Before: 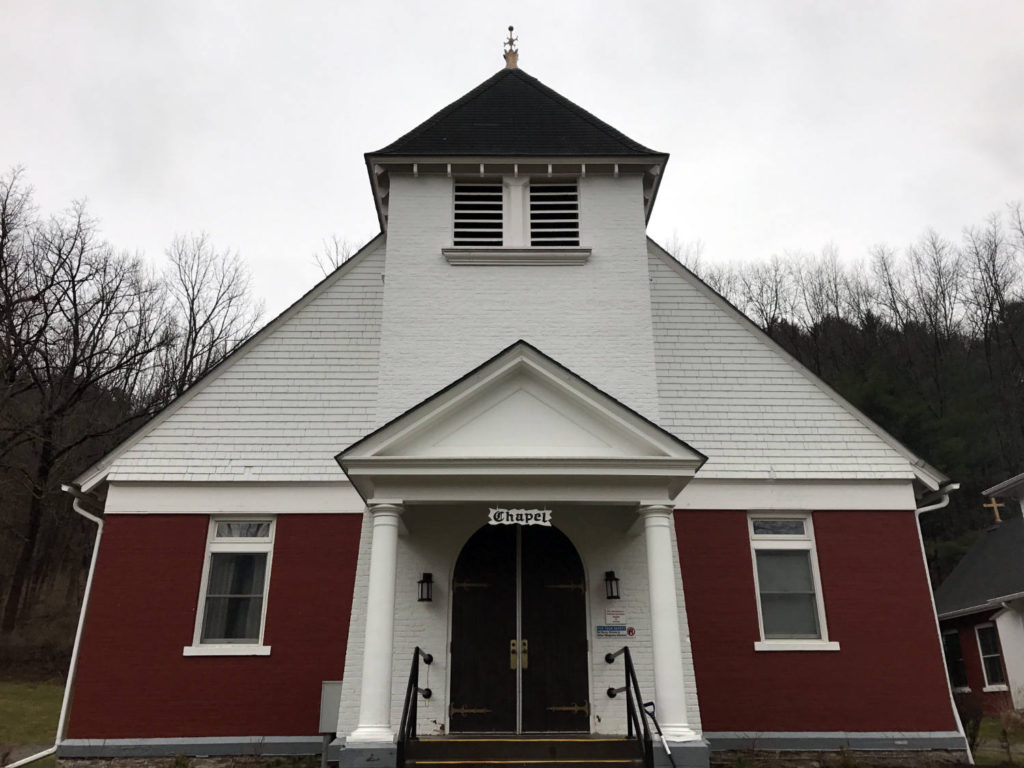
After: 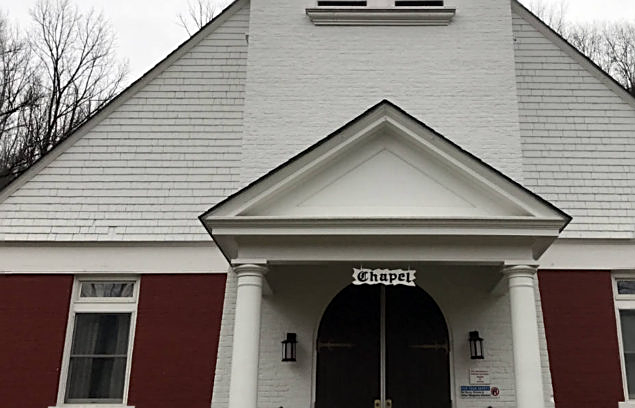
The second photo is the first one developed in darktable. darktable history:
crop: left 13.312%, top 31.28%, right 24.627%, bottom 15.582%
sharpen: on, module defaults
